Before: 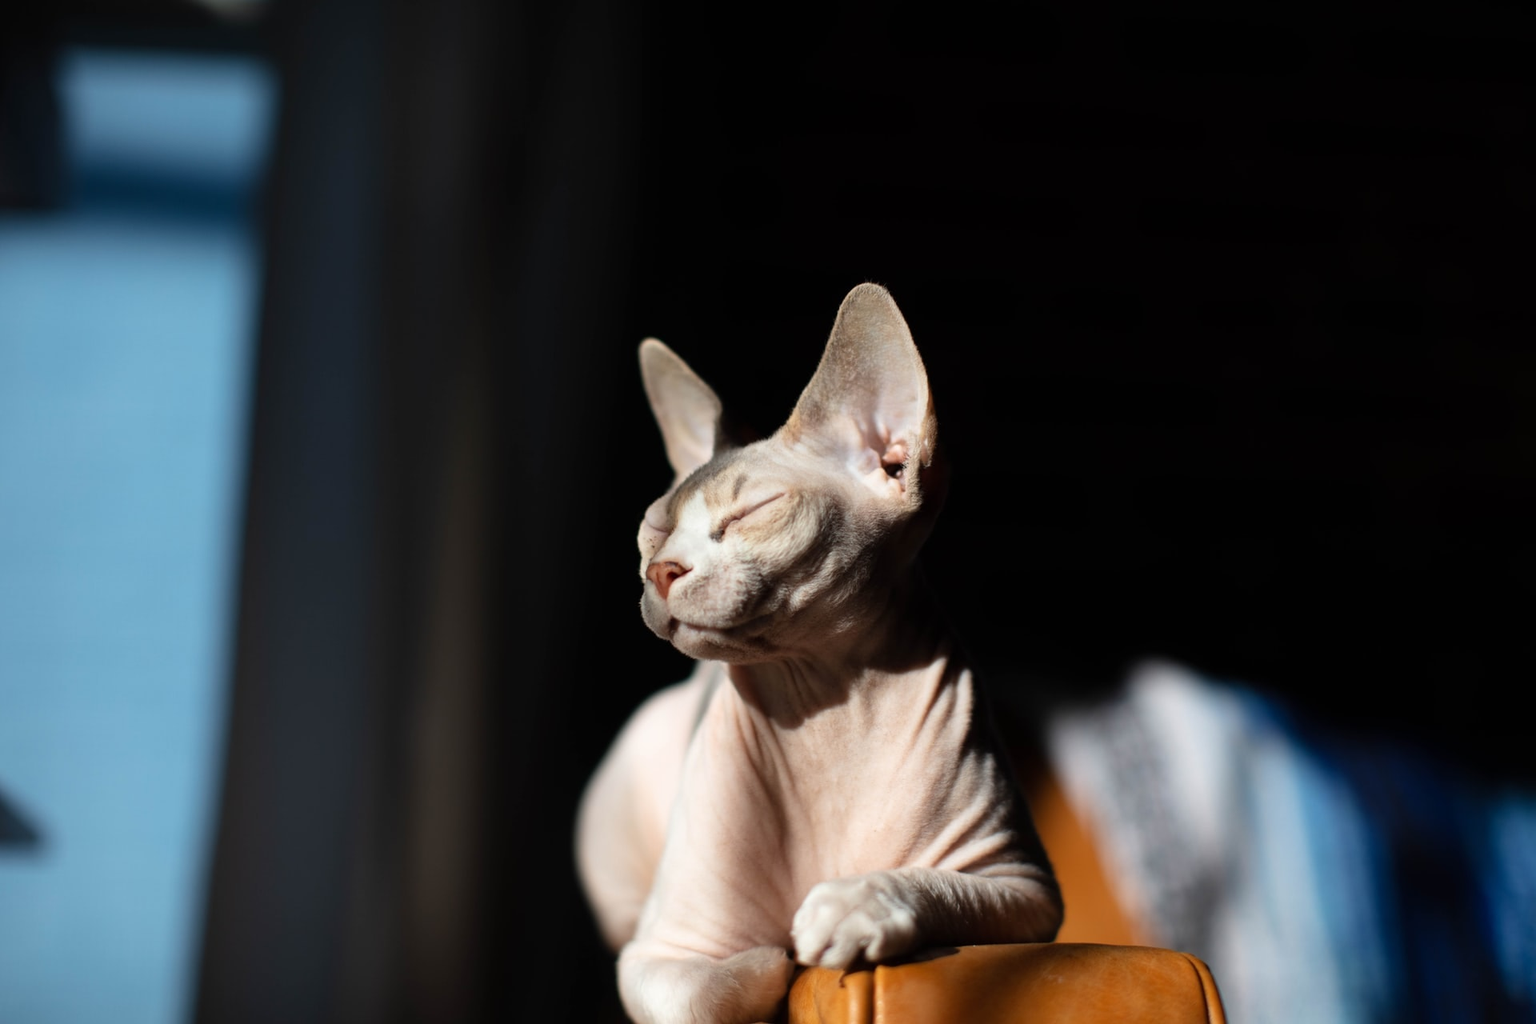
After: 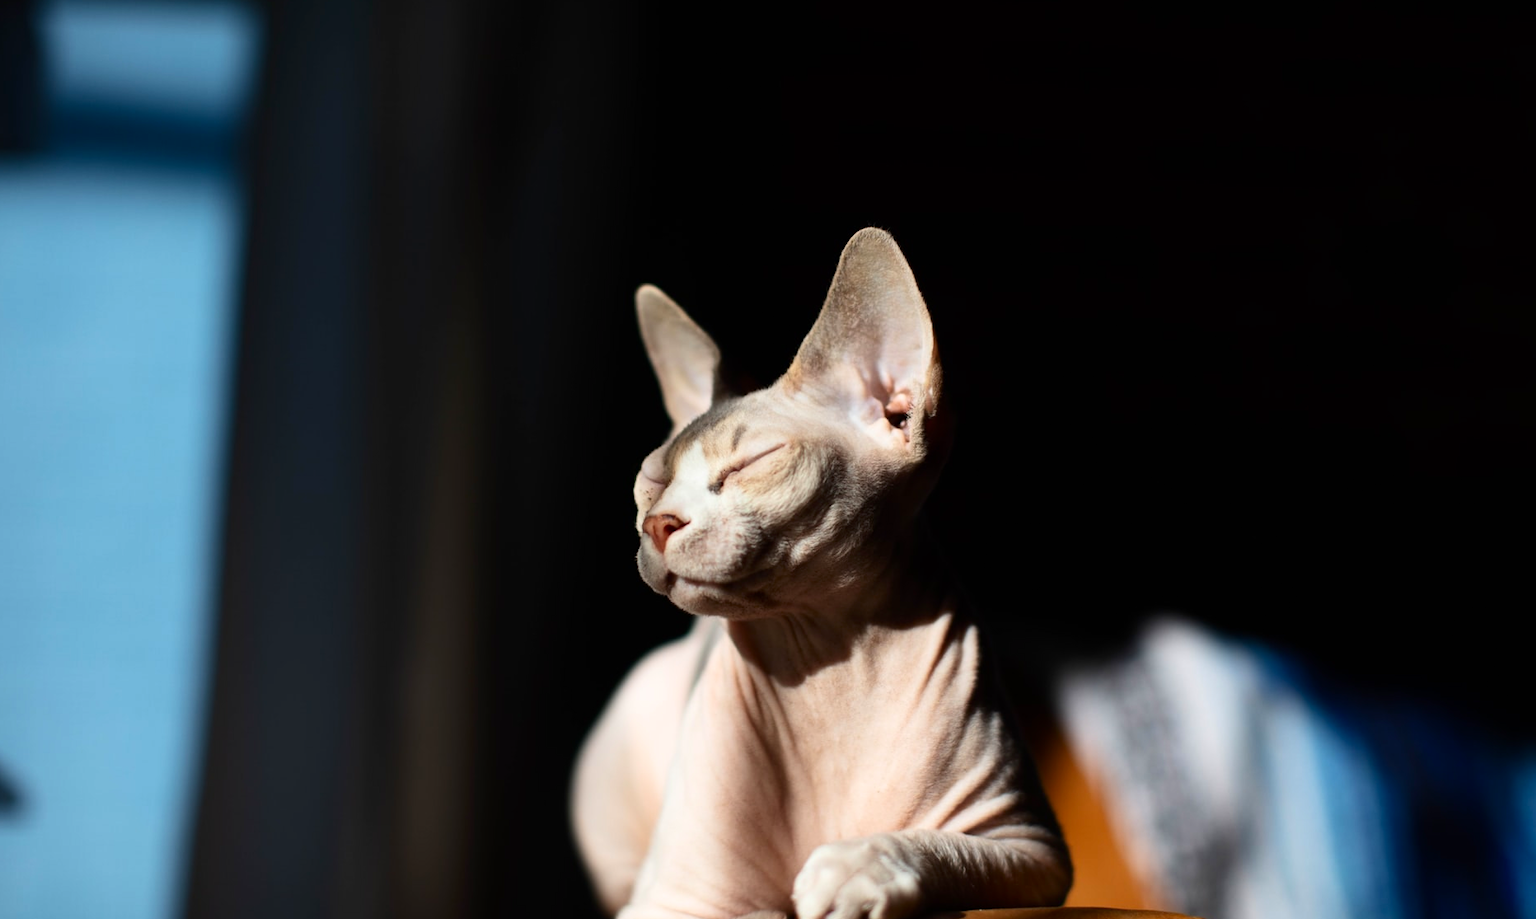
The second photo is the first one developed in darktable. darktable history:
contrast brightness saturation: contrast 0.15, brightness -0.01, saturation 0.1
crop: left 1.507%, top 6.147%, right 1.379%, bottom 6.637%
velvia: strength 6%
